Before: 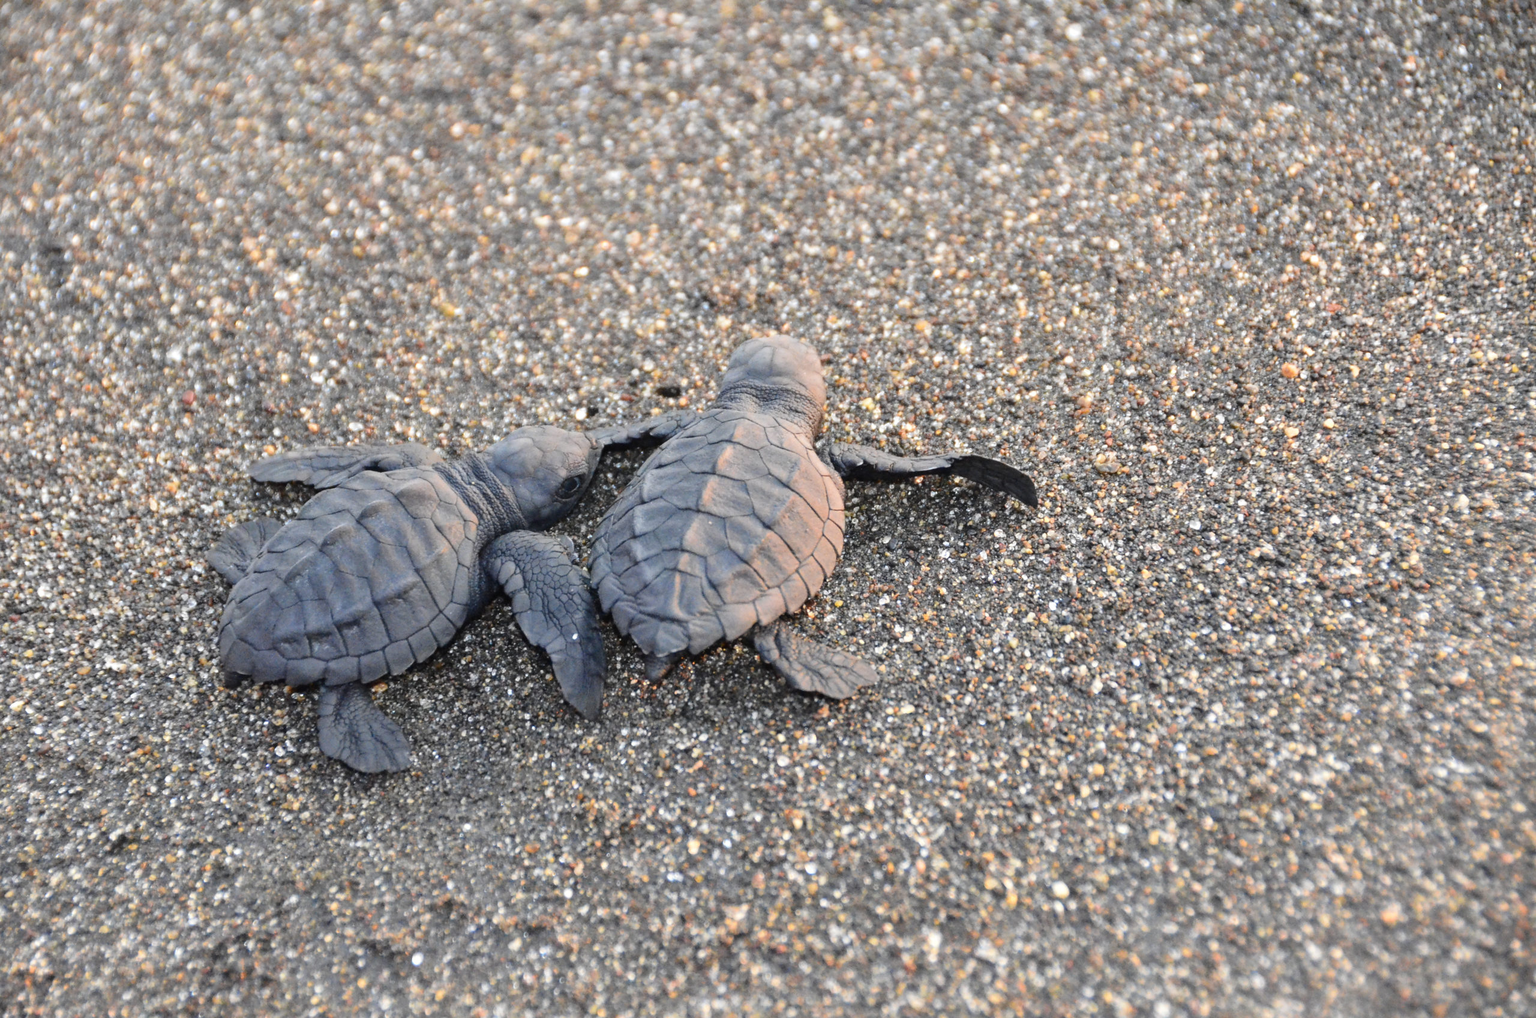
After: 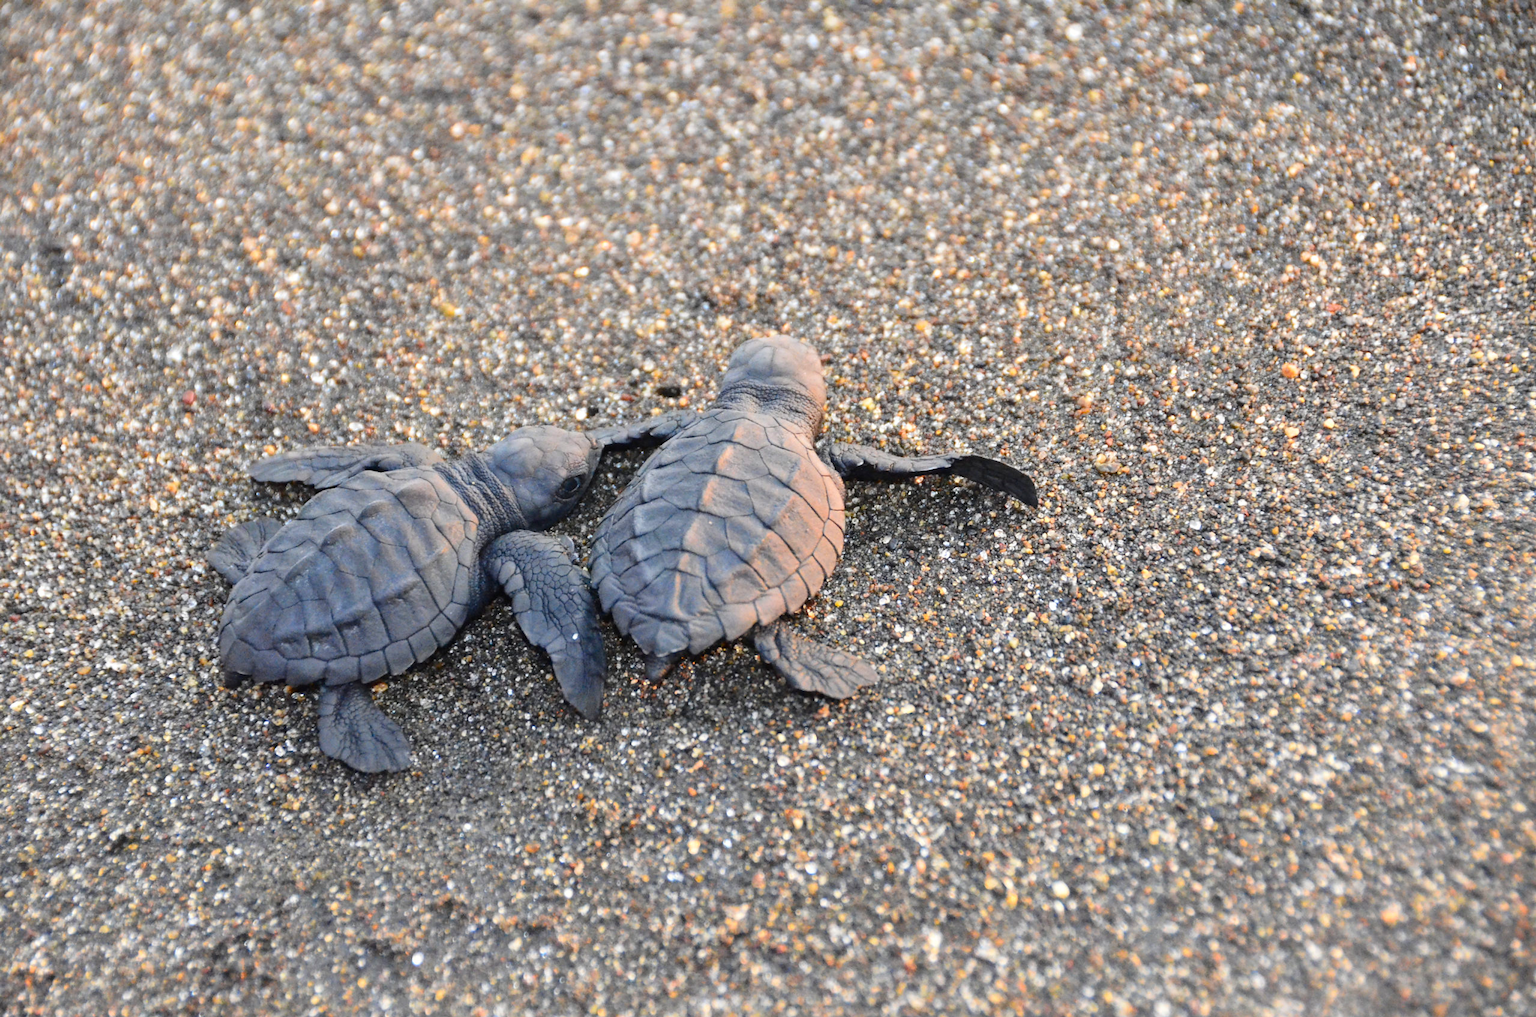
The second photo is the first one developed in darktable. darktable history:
contrast brightness saturation: contrast 0.09, saturation 0.28
bloom: size 3%, threshold 100%, strength 0%
